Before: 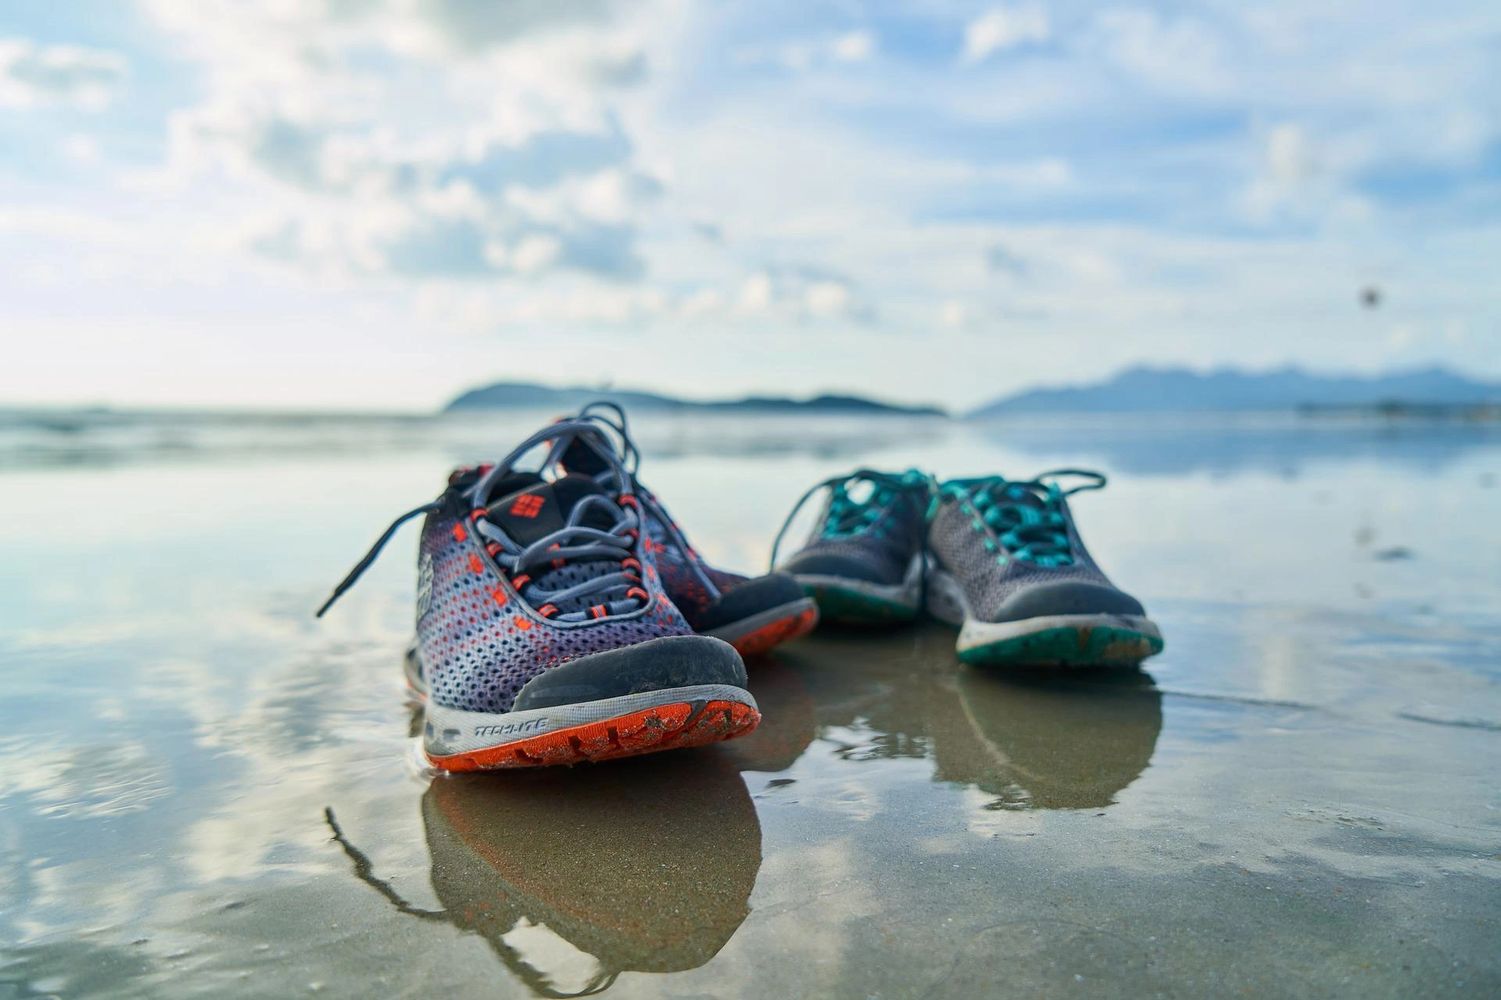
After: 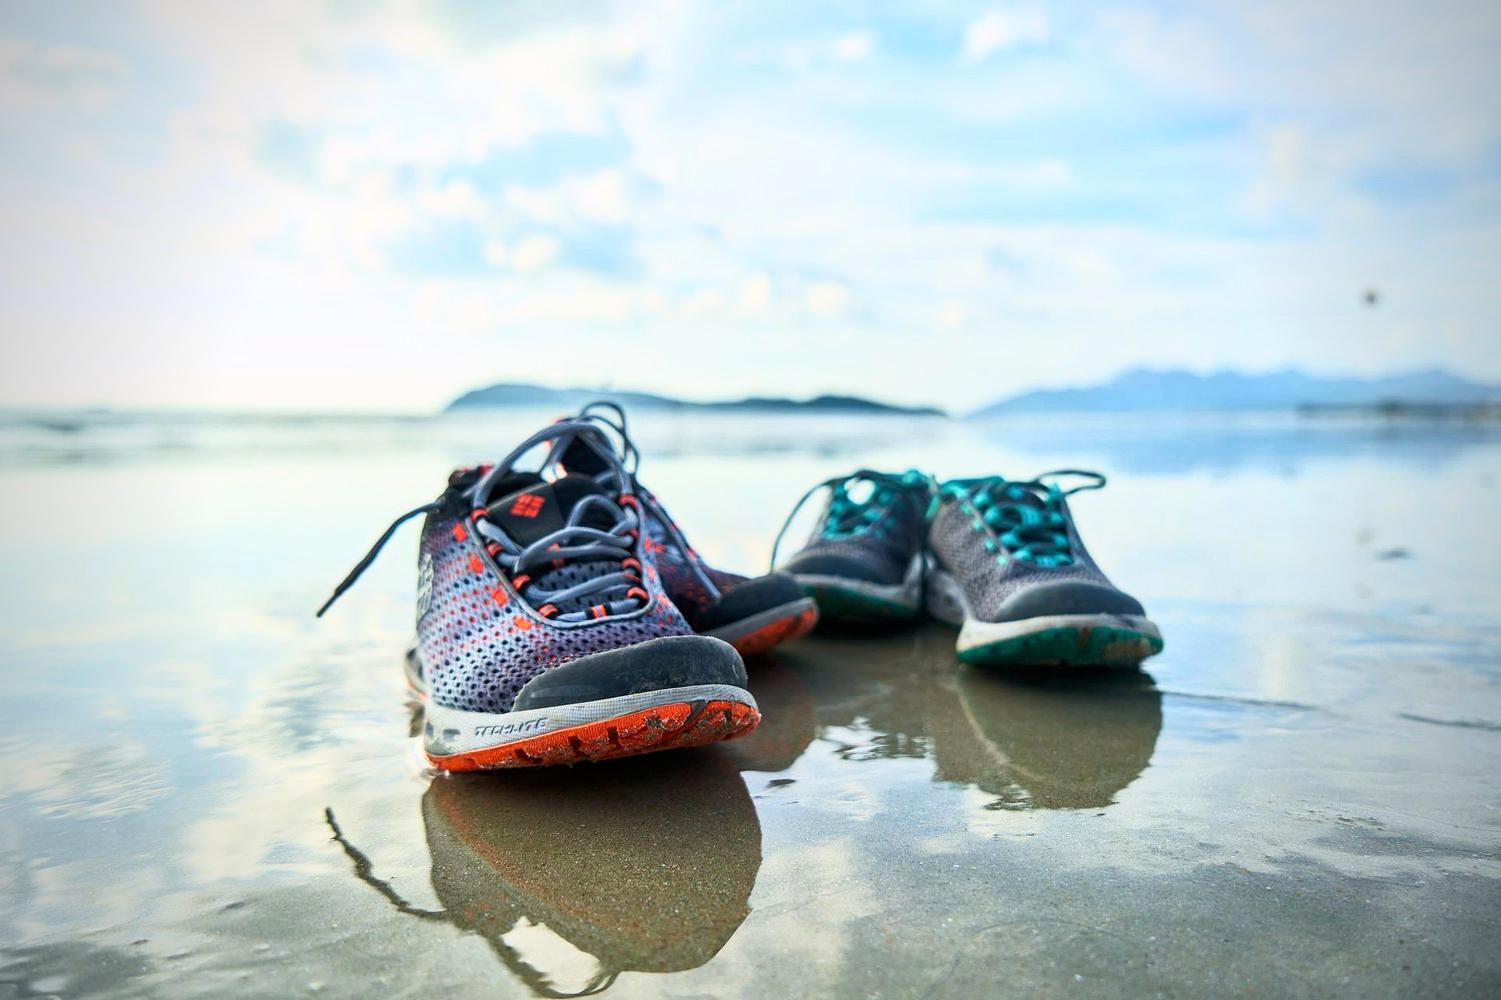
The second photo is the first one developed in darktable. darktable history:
exposure: compensate highlight preservation false
base curve: curves: ch0 [(0, 0) (0.005, 0.002) (0.193, 0.295) (0.399, 0.664) (0.75, 0.928) (1, 1)]
vignetting: fall-off start 71.74%
